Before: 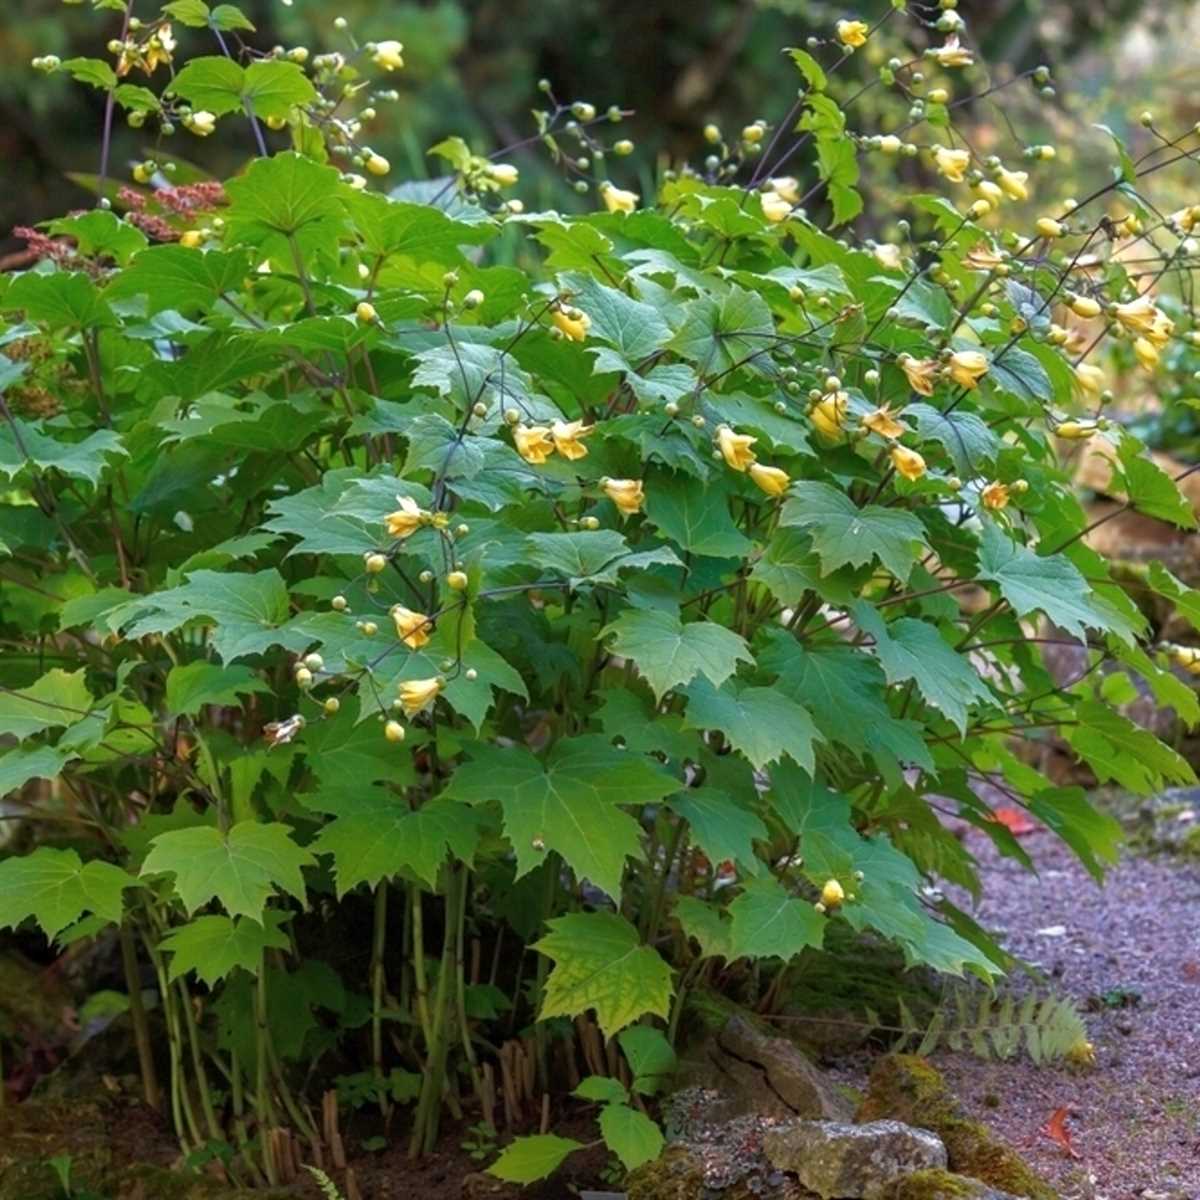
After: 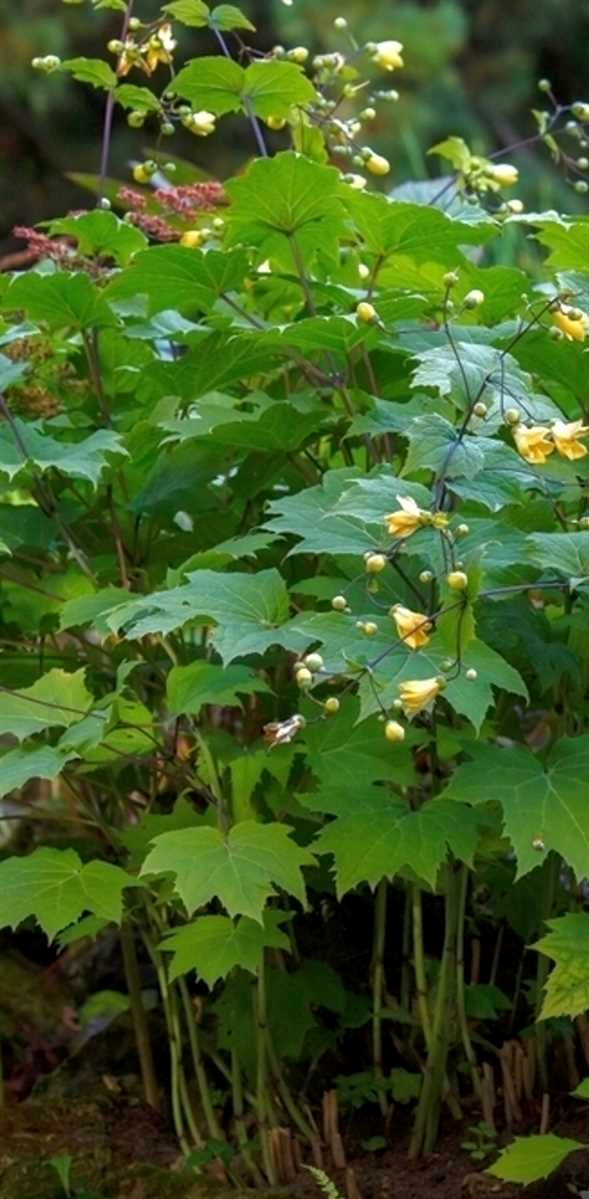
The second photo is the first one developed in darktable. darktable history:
color balance: mode lift, gamma, gain (sRGB), lift [0.97, 1, 1, 1], gamma [1.03, 1, 1, 1]
crop and rotate: left 0%, top 0%, right 50.845%
